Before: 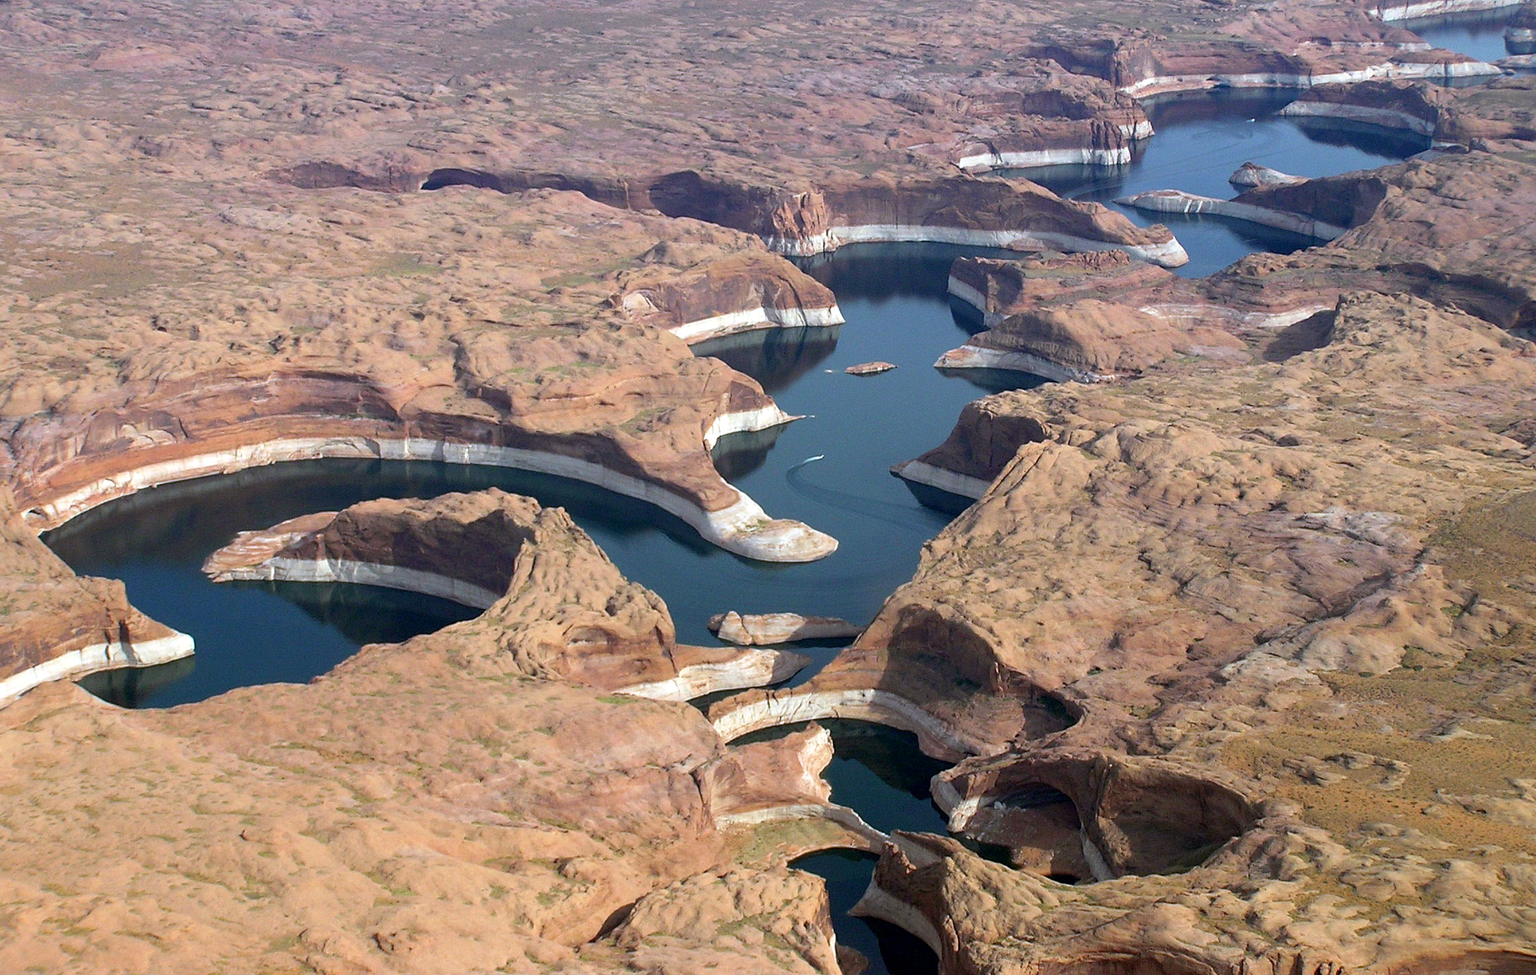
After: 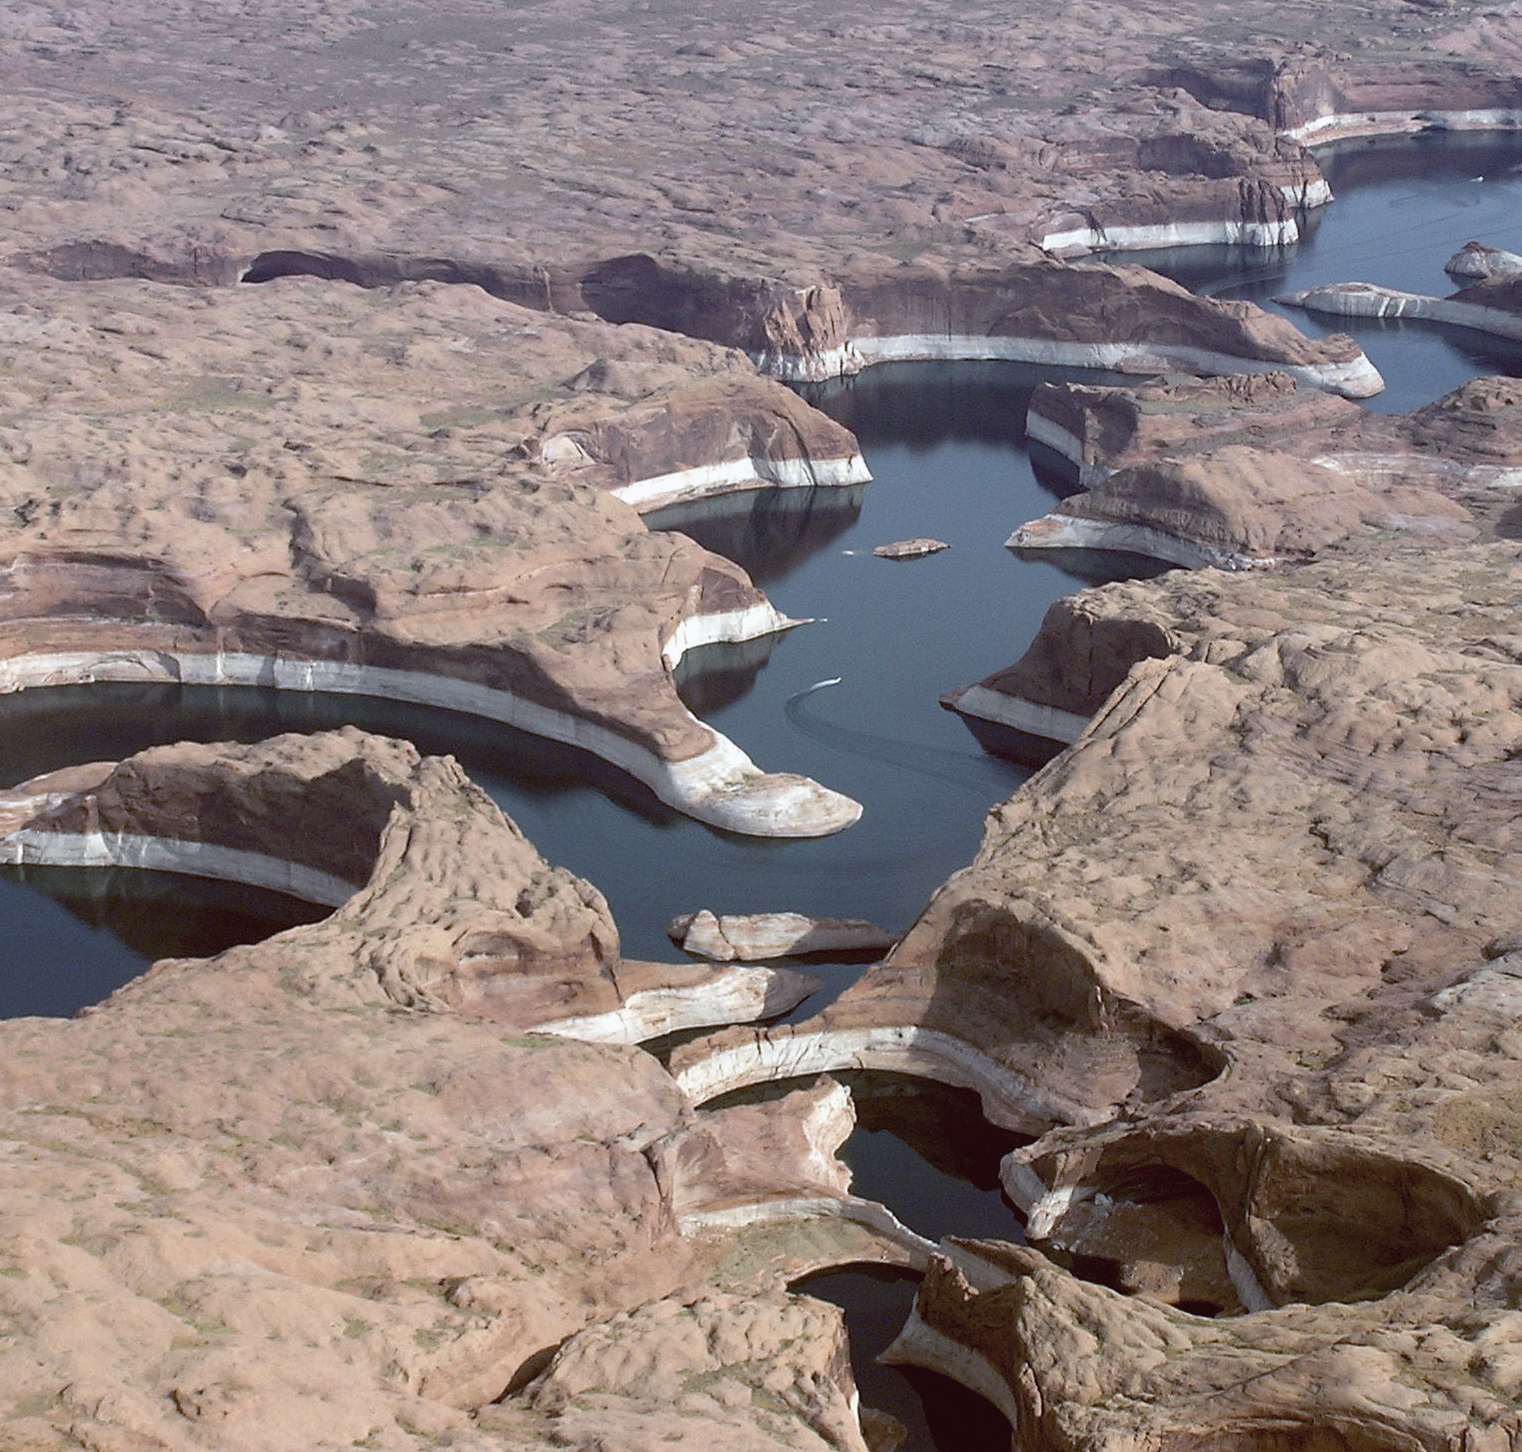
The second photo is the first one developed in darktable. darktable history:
crop: left 16.899%, right 16.556%
color balance: lift [1, 1.015, 1.004, 0.985], gamma [1, 0.958, 0.971, 1.042], gain [1, 0.956, 0.977, 1.044]
tone equalizer: on, module defaults
contrast brightness saturation: contrast -0.05, saturation -0.41
